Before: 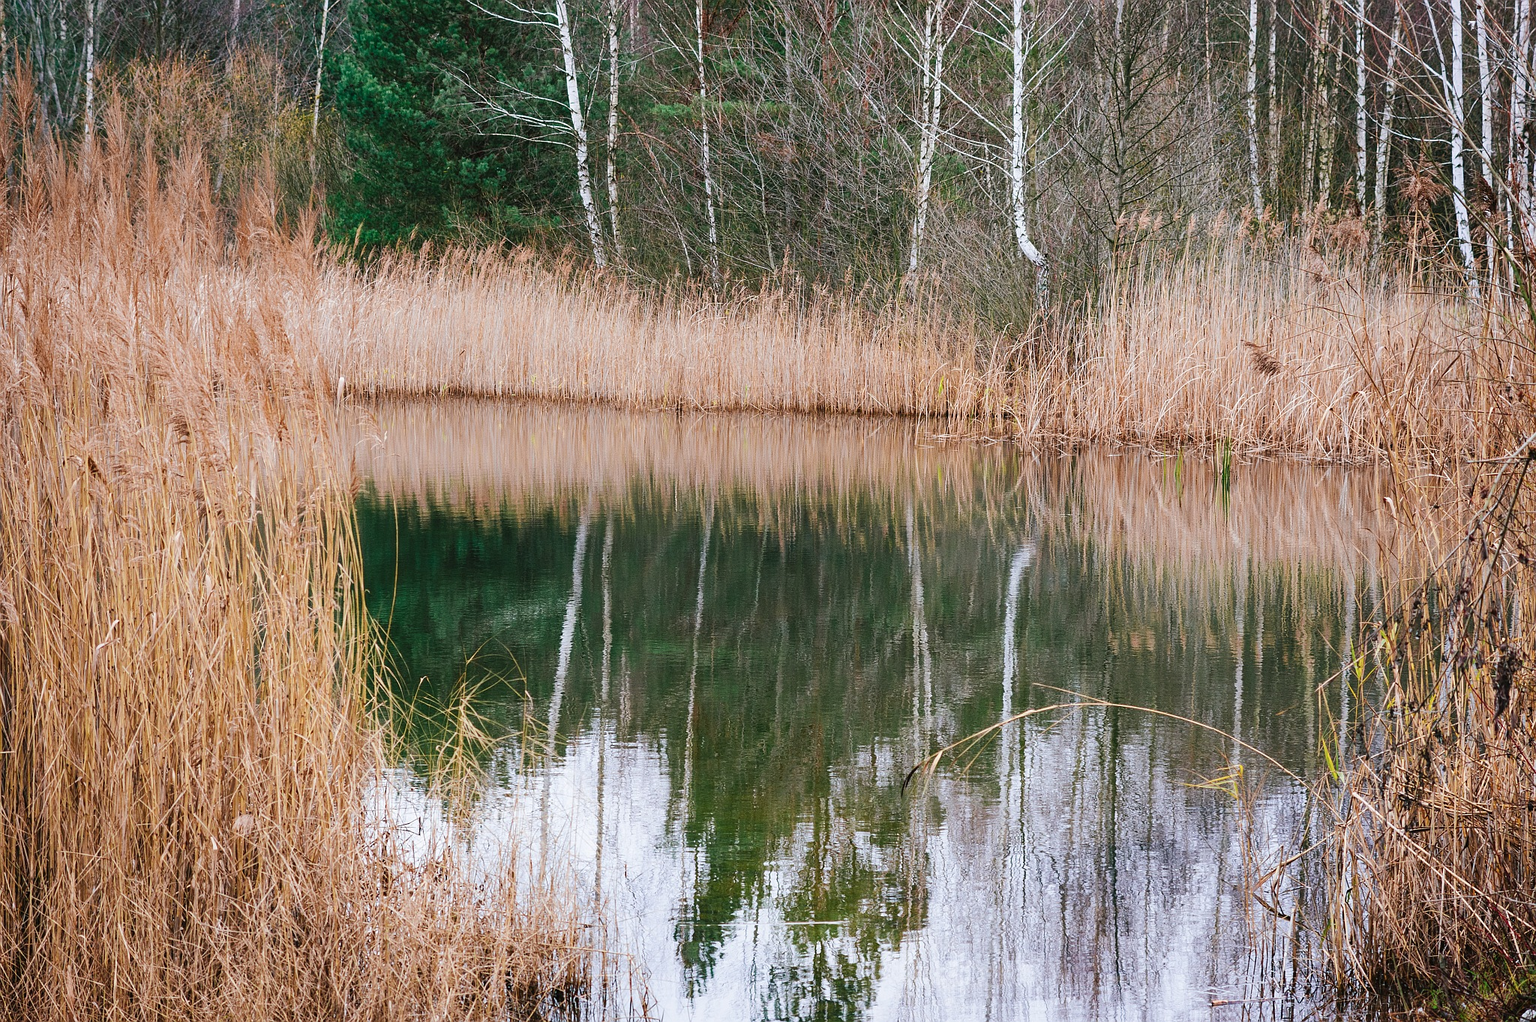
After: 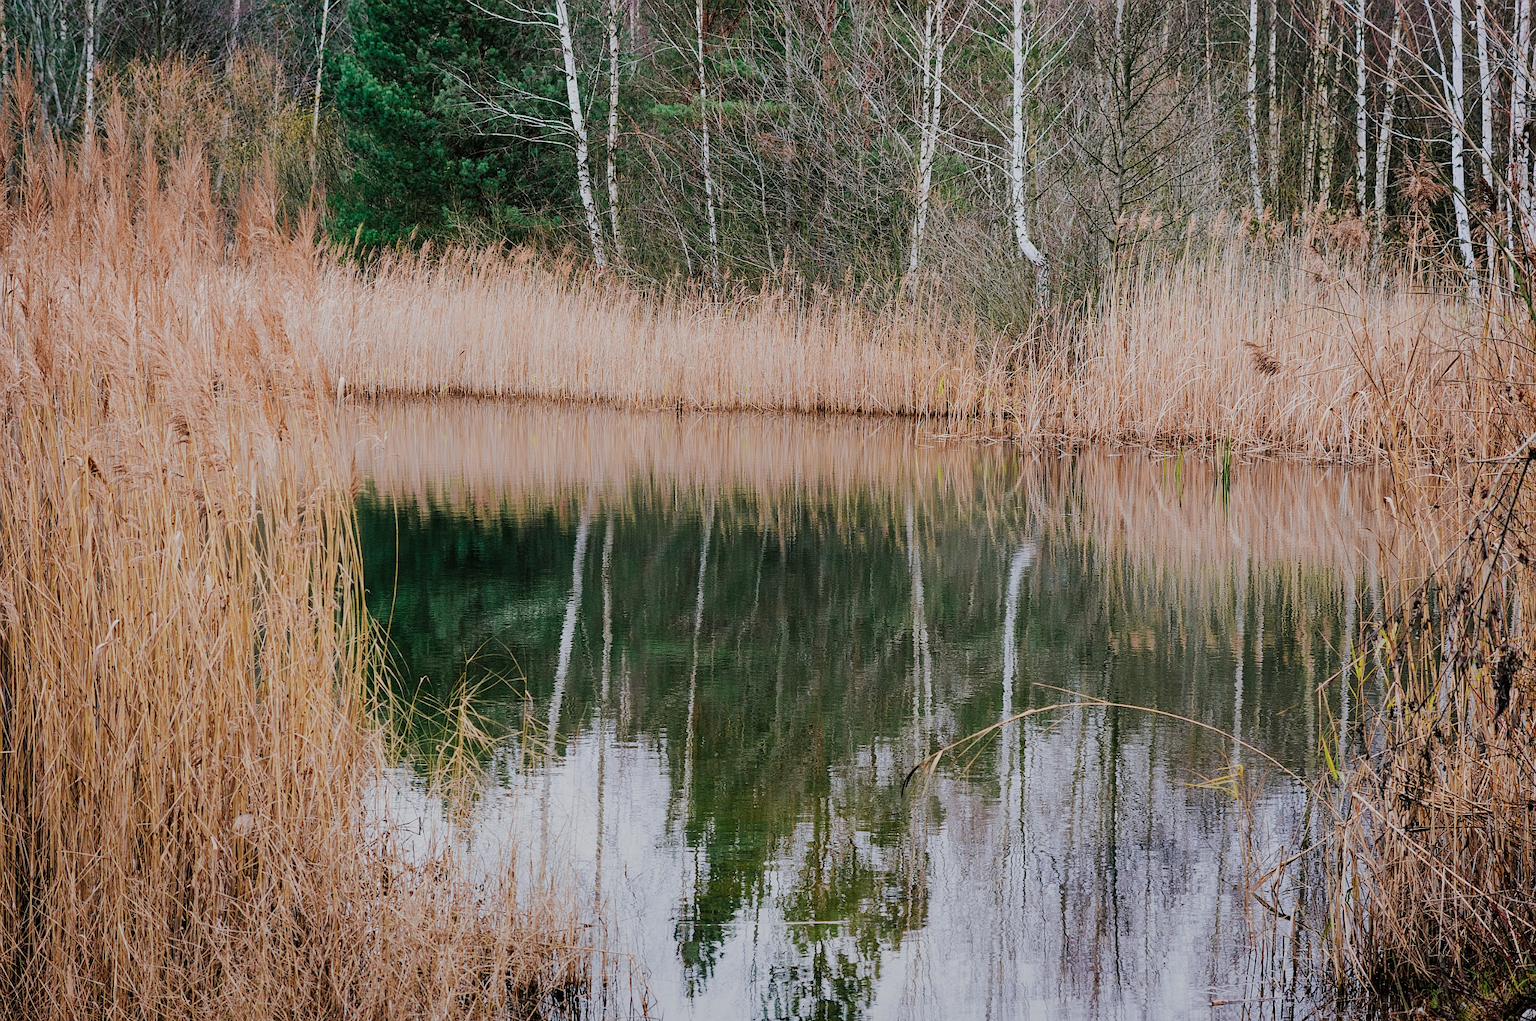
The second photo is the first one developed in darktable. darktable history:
graduated density: rotation -180°, offset 24.95
filmic rgb: black relative exposure -7.65 EV, white relative exposure 4.56 EV, hardness 3.61
